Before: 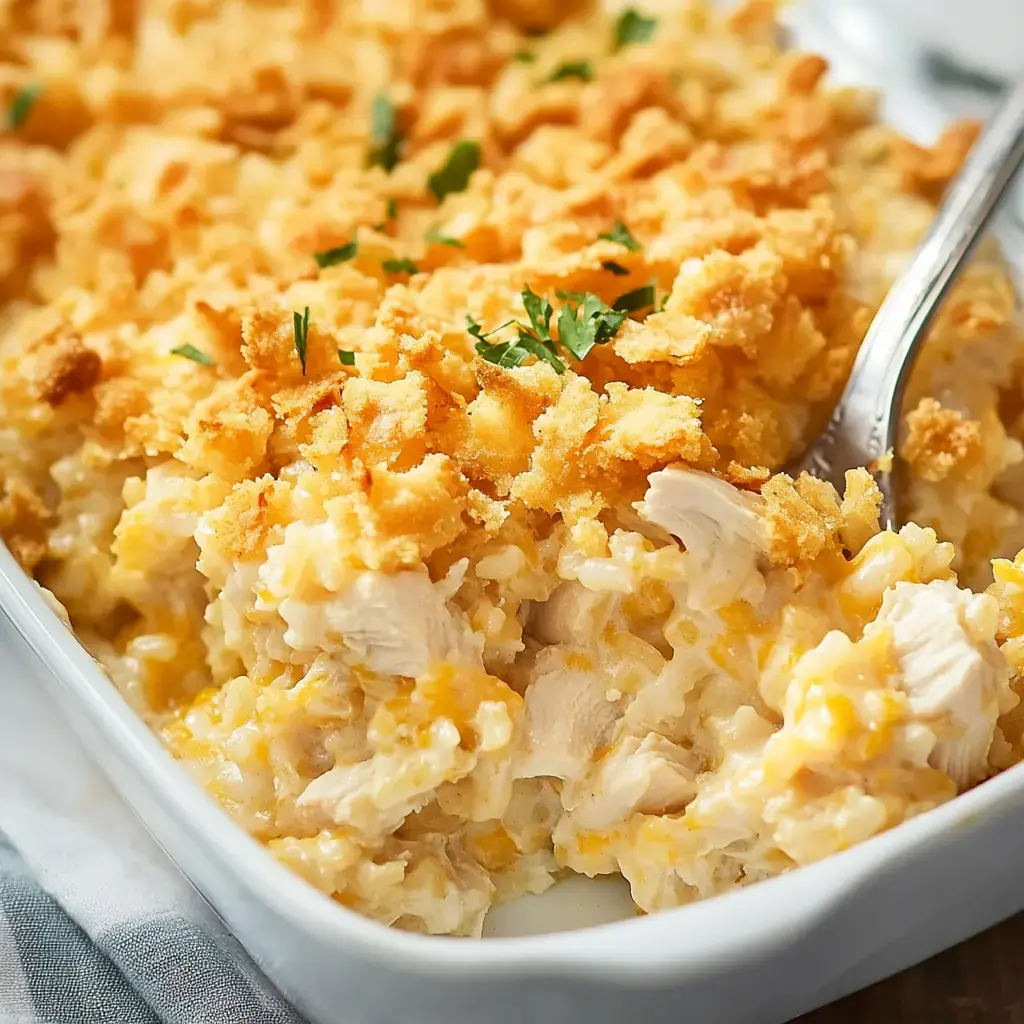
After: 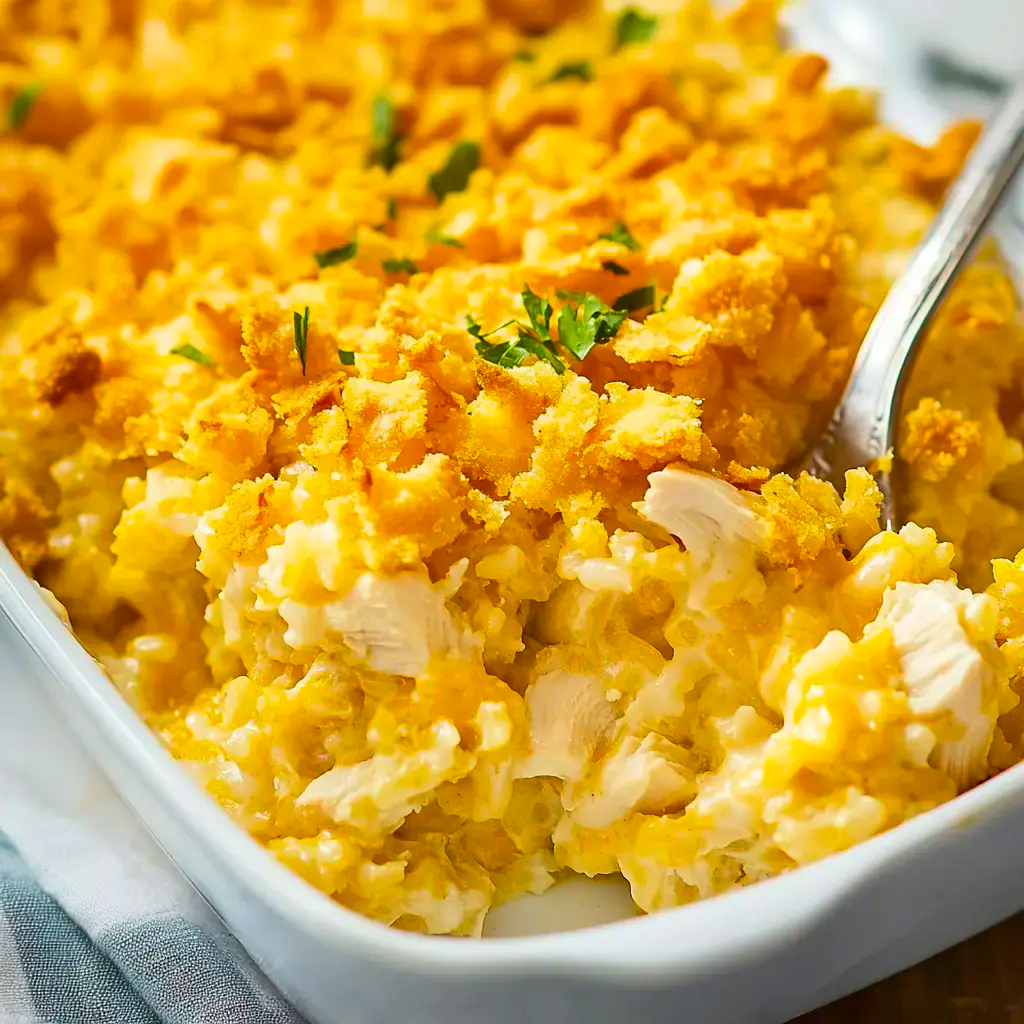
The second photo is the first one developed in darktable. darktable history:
color balance rgb: power › hue 63.2°, linear chroma grading › global chroma 15.128%, perceptual saturation grading › global saturation 30.655%, global vibrance 20%
